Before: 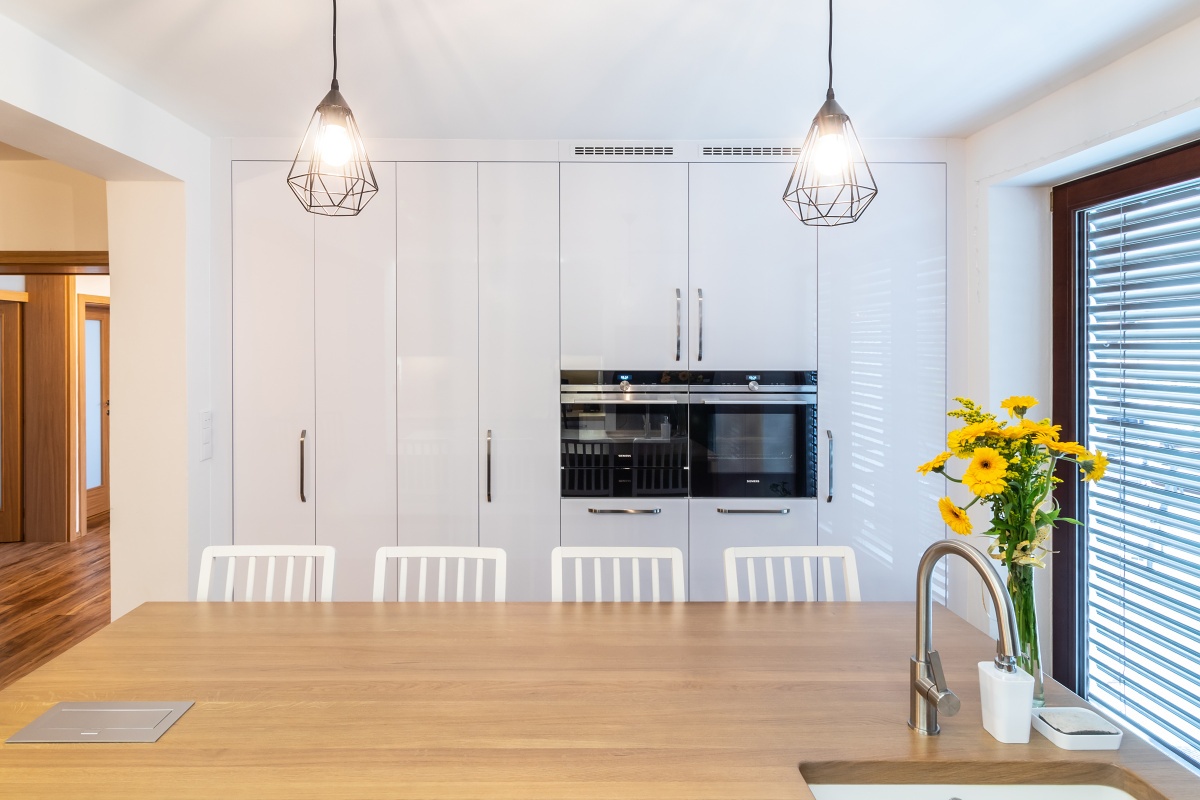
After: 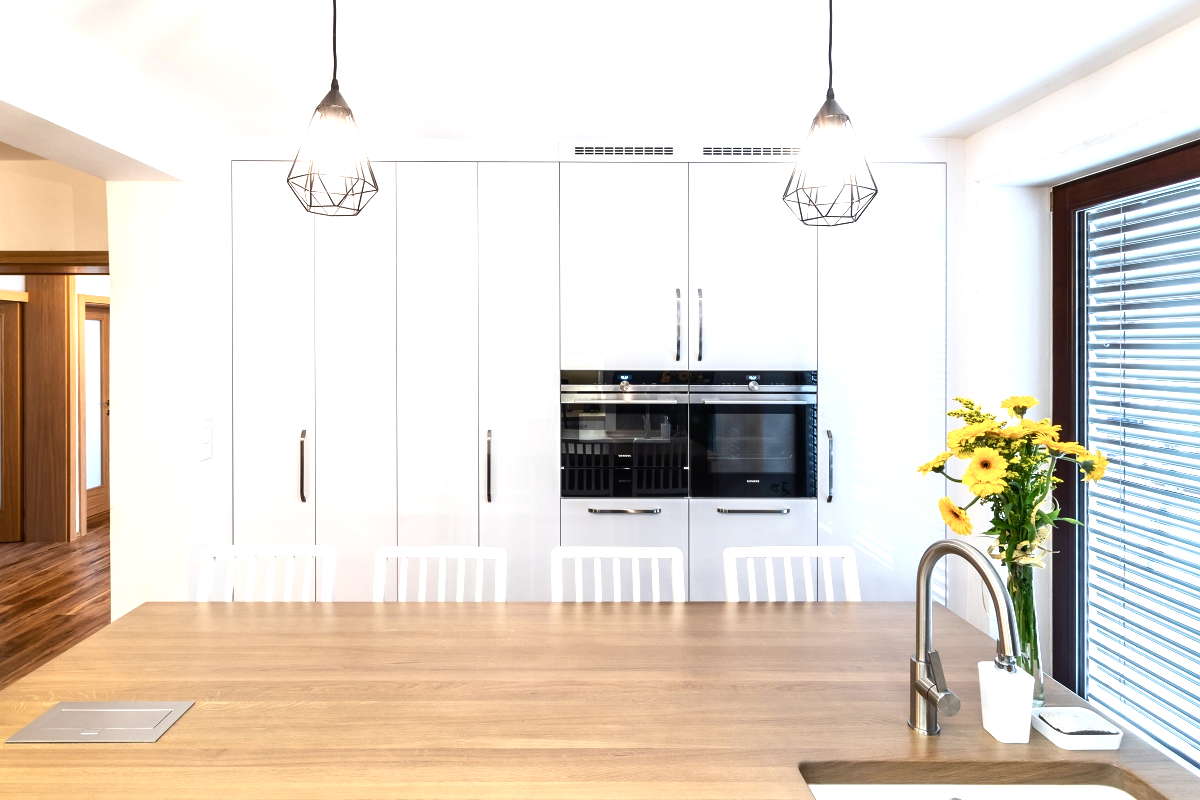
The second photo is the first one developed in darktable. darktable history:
color balance rgb: perceptual saturation grading › global saturation 0.343%, perceptual saturation grading › highlights -15.578%, perceptual saturation grading › shadows 24.401%, perceptual brilliance grading › global brilliance 20.567%, perceptual brilliance grading › shadows -39.64%, global vibrance -24.747%
